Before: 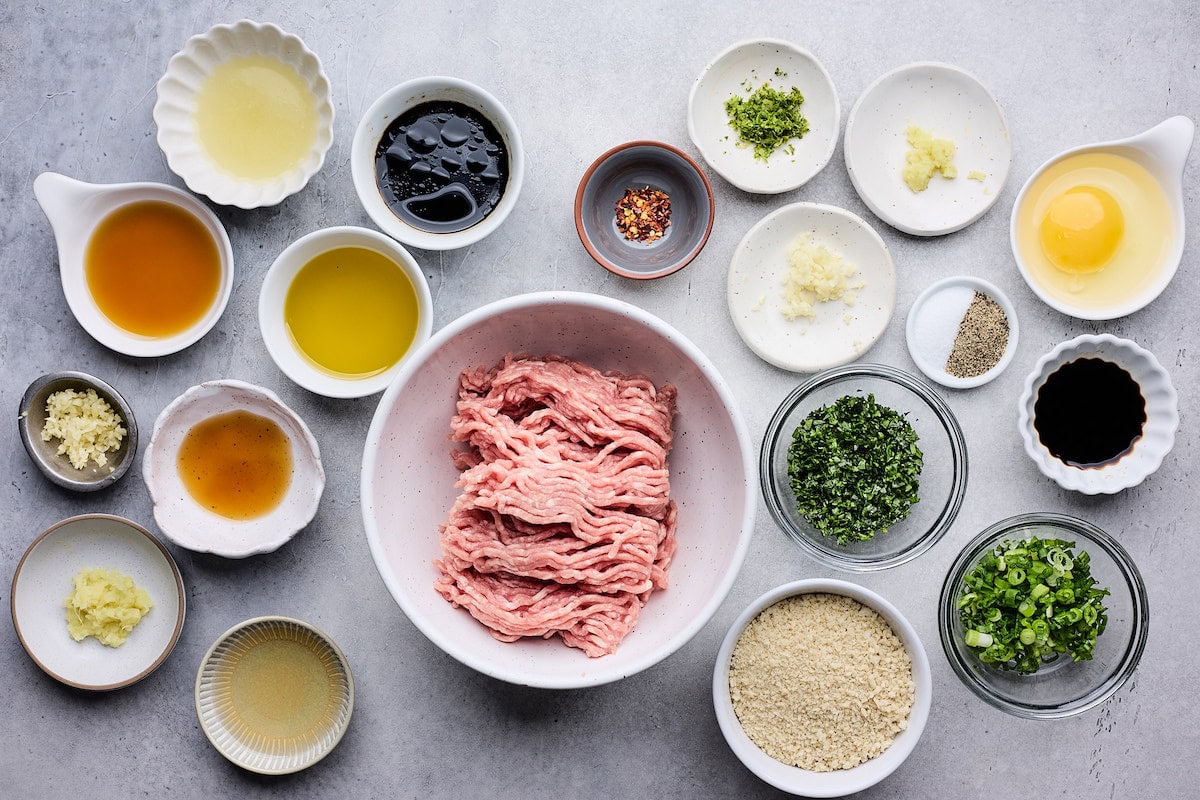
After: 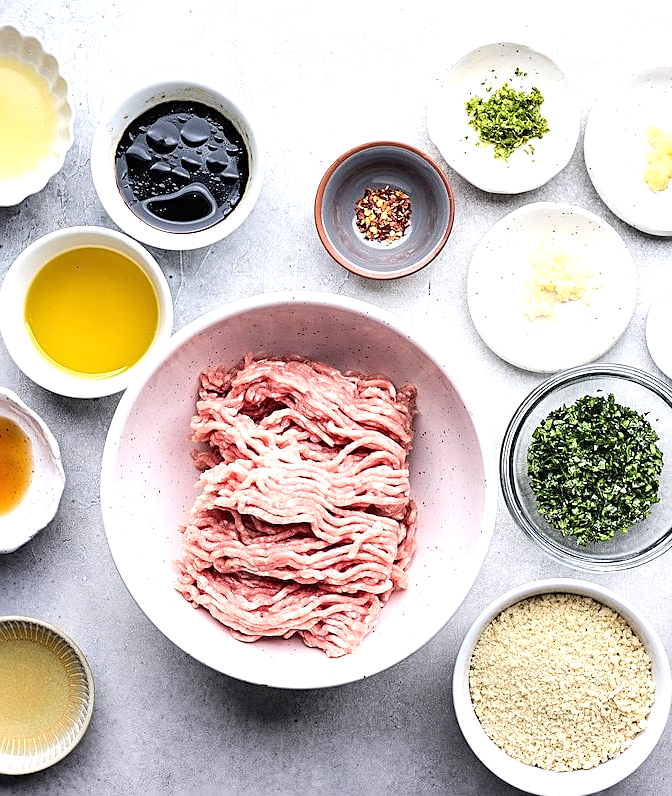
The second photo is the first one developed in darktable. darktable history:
sharpen: on, module defaults
exposure: black level correction 0, exposure 0.7 EV, compensate exposure bias true, compensate highlight preservation false
crop: left 21.674%, right 22.086%
